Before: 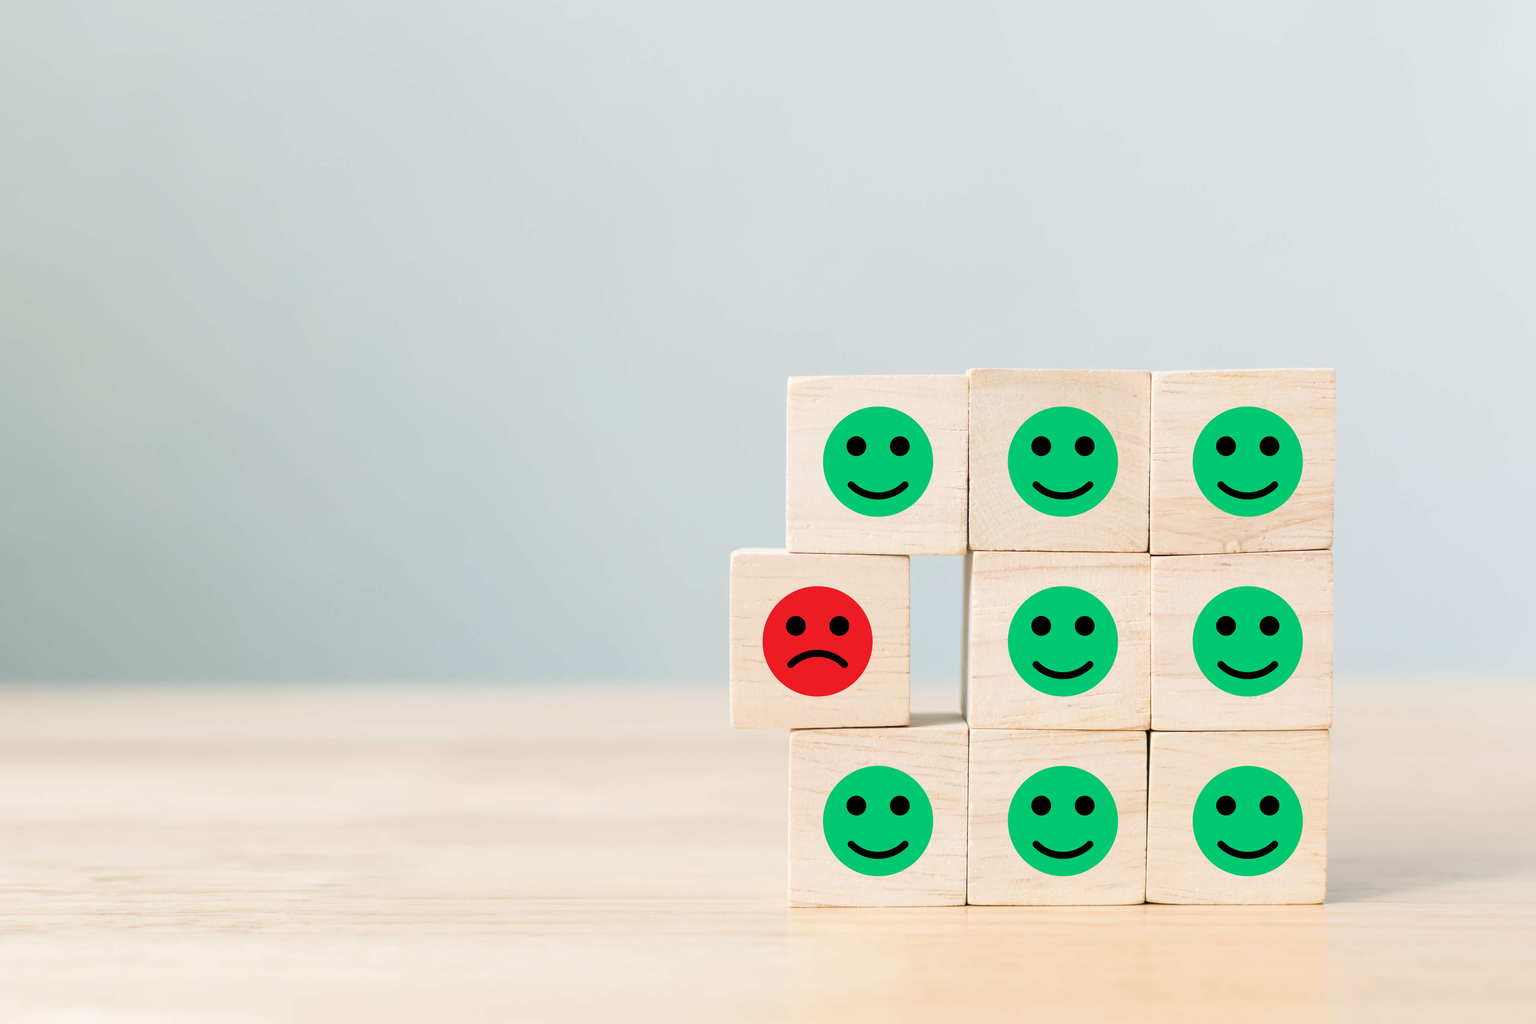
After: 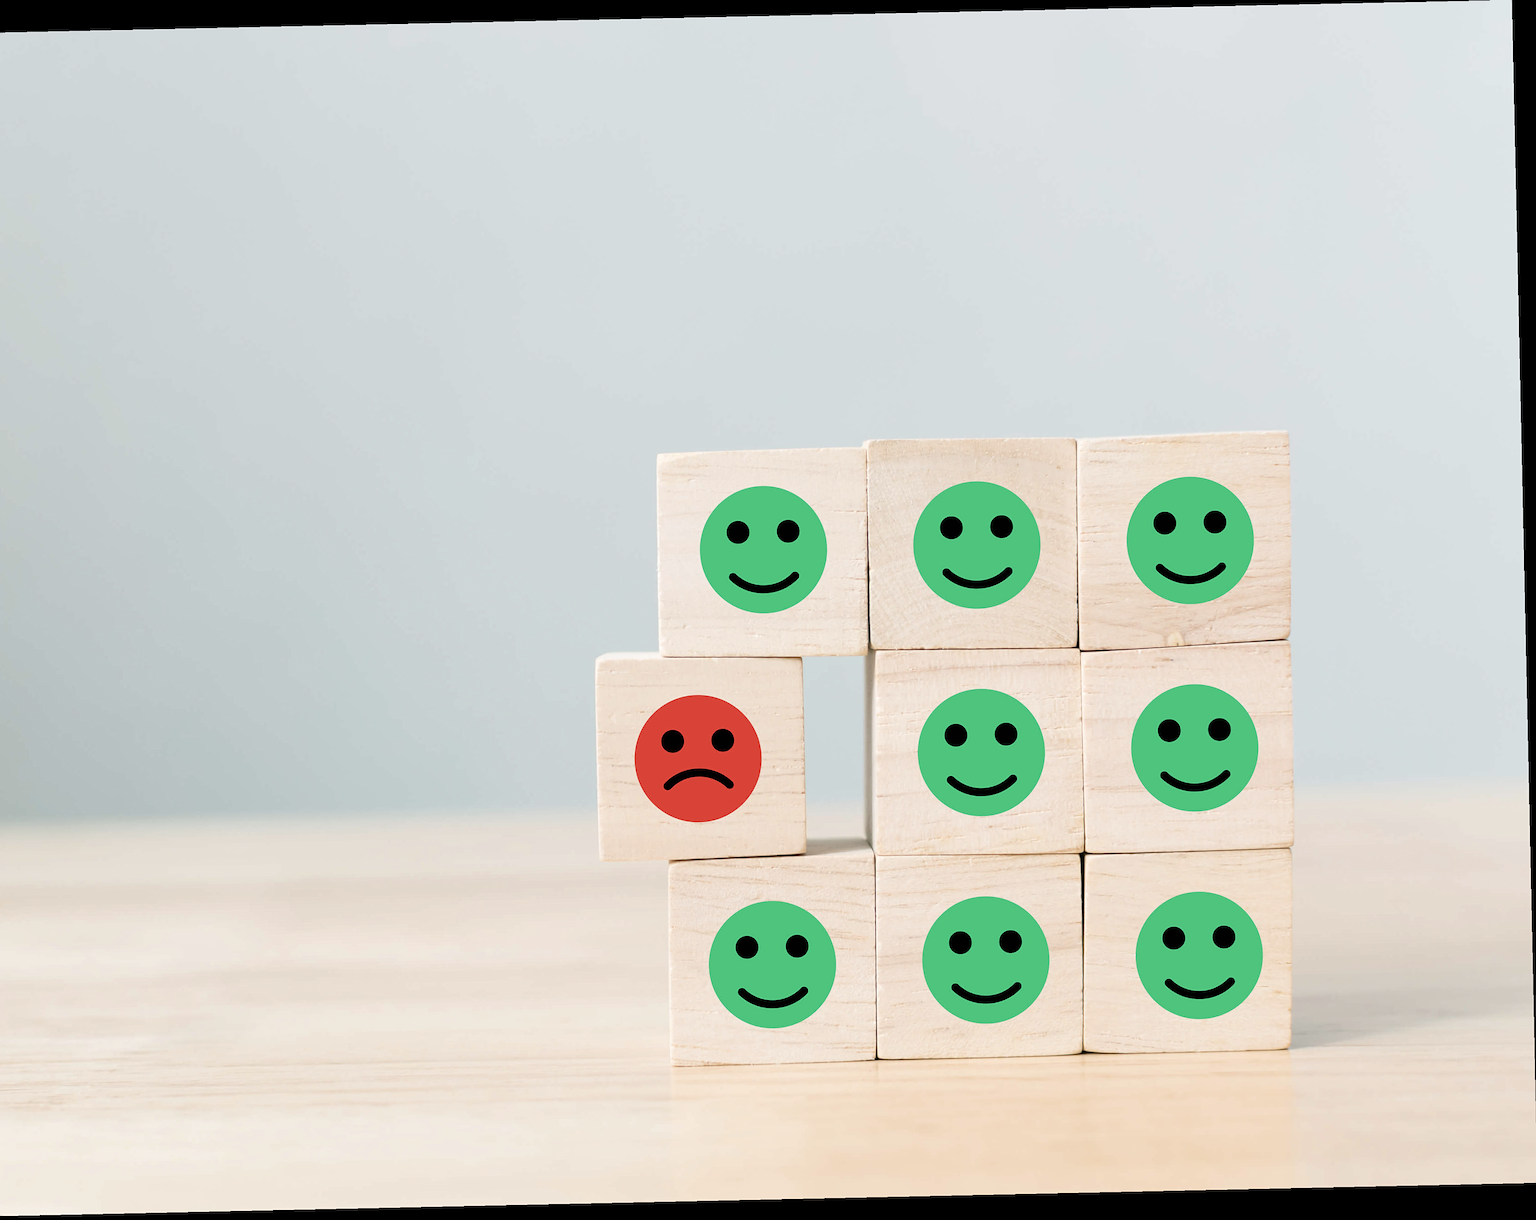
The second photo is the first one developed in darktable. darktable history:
color correction: saturation 0.8
color calibration: illuminant same as pipeline (D50), adaptation none (bypass)
sharpen: amount 0.2
rotate and perspective: rotation -1.24°, automatic cropping off
crop and rotate: left 14.584%
